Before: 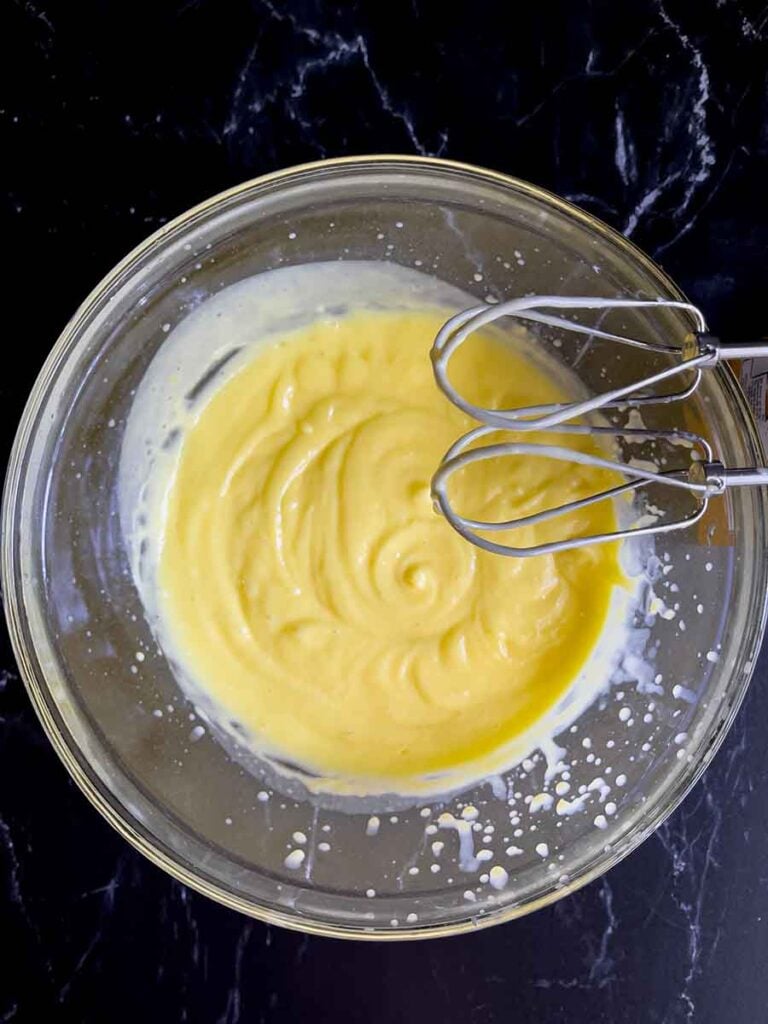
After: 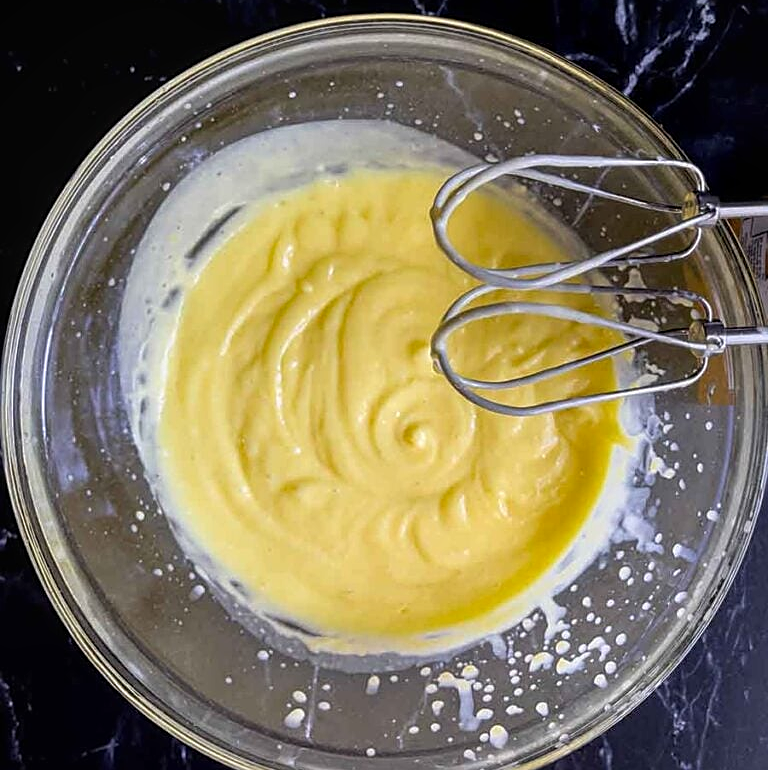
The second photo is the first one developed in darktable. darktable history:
local contrast: on, module defaults
crop: top 13.833%, bottom 10.887%
sharpen: on, module defaults
